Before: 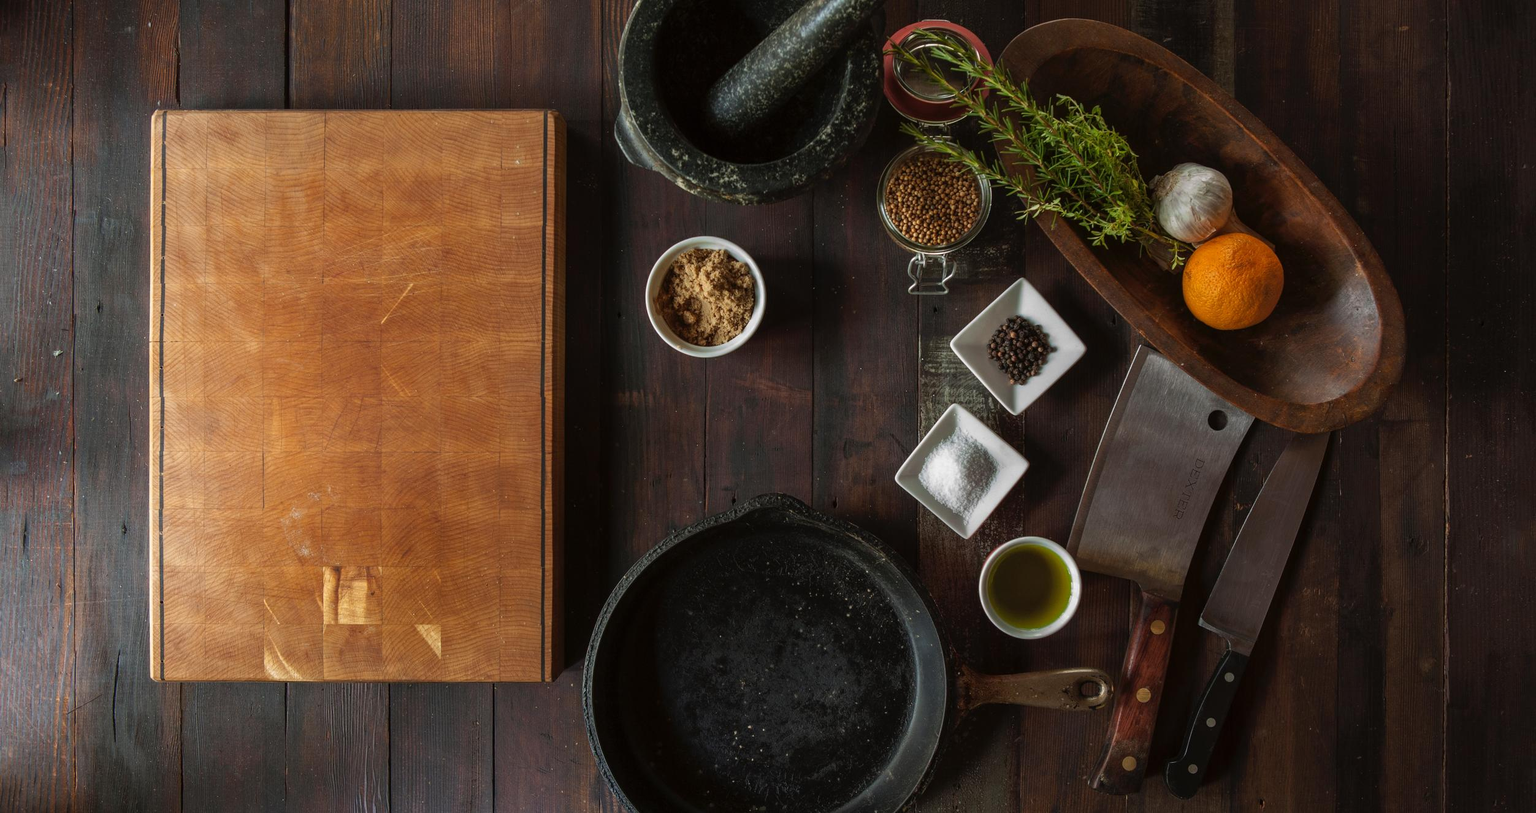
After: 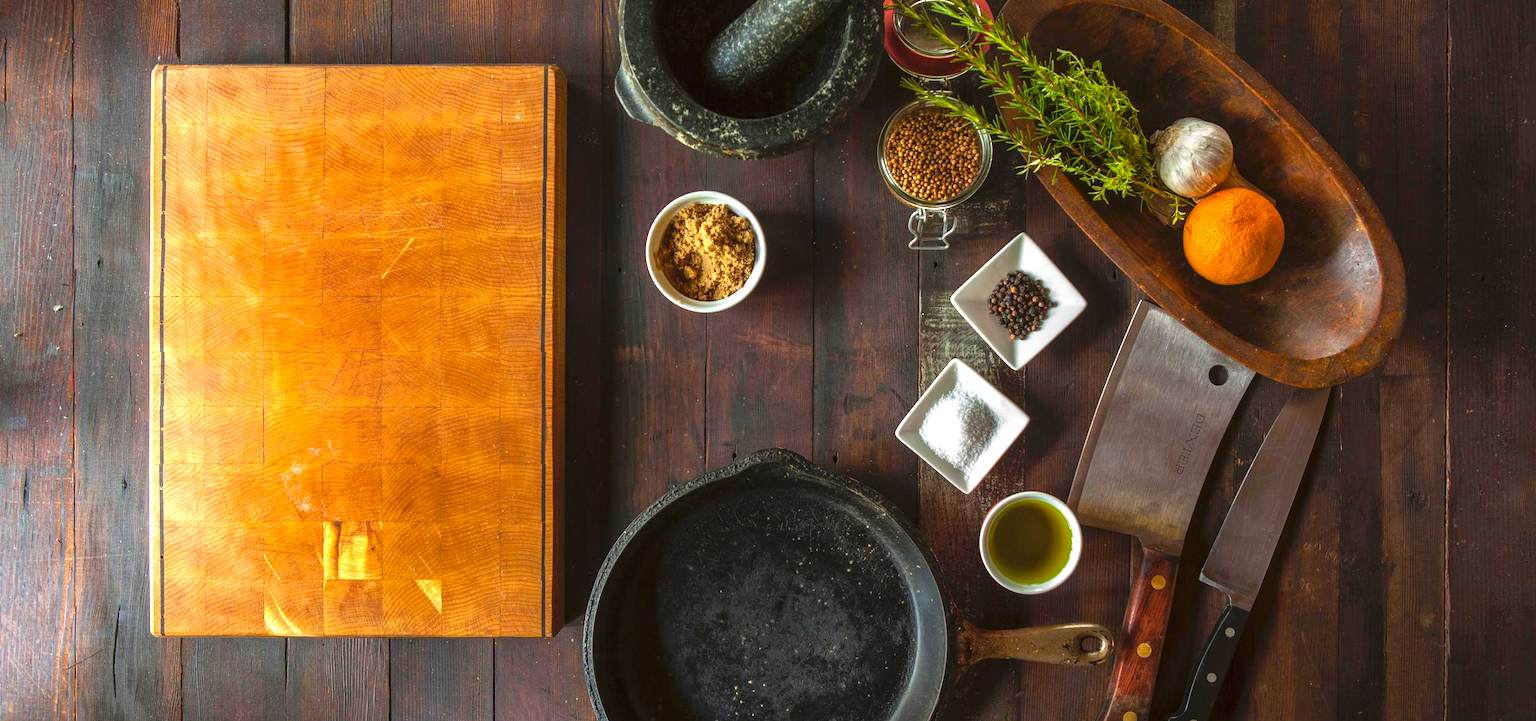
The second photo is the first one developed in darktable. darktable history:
color balance rgb: perceptual saturation grading › global saturation 25%, global vibrance 20%
local contrast: detail 110%
exposure: black level correction 0, exposure 1.2 EV, compensate highlight preservation false
crop and rotate: top 5.609%, bottom 5.609%
